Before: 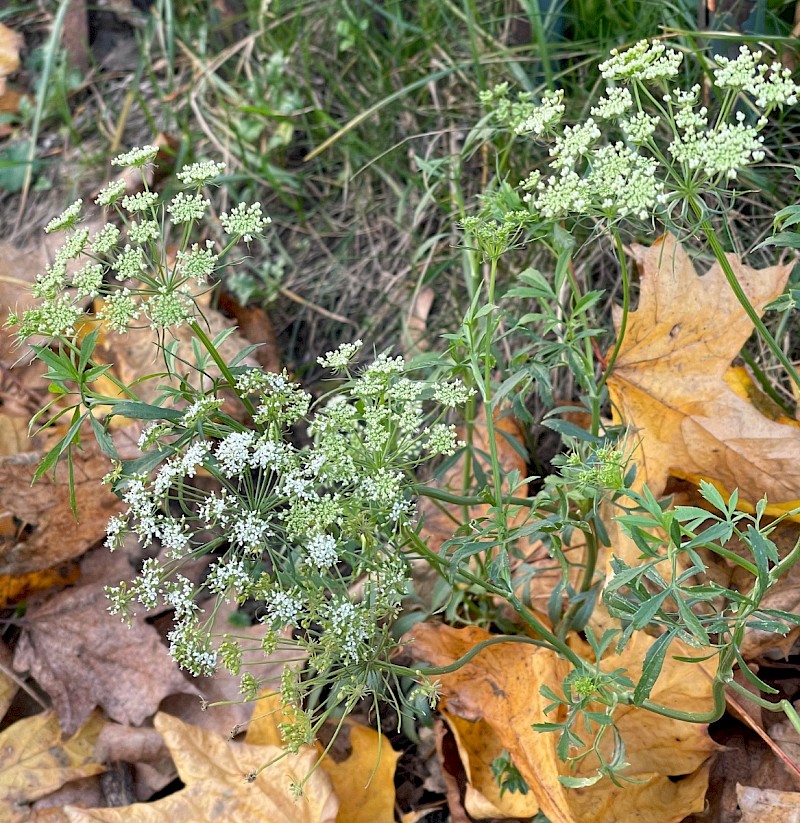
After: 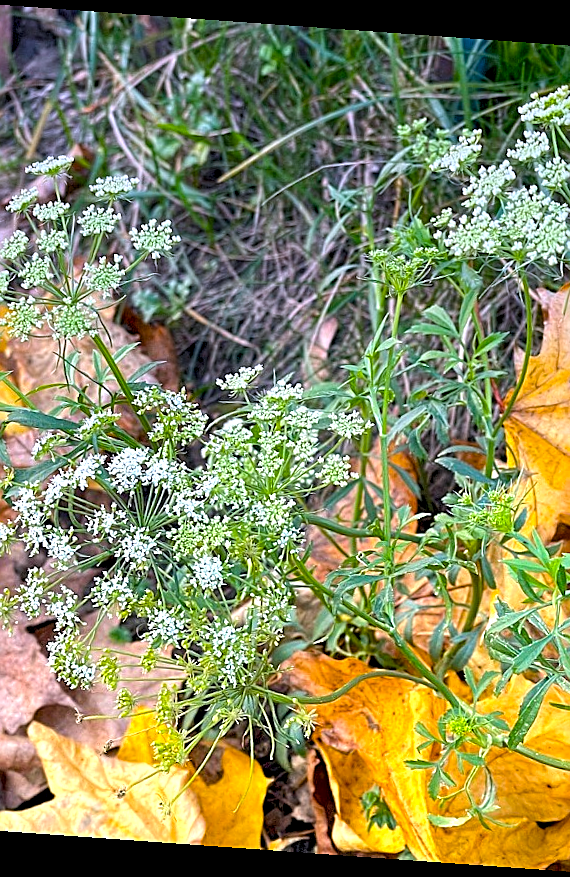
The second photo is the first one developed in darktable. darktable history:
crop and rotate: left 15.546%, right 17.787%
color balance rgb: linear chroma grading › global chroma 15%, perceptual saturation grading › global saturation 30%
sharpen: amount 0.6
rotate and perspective: rotation 4.1°, automatic cropping off
graduated density: hue 238.83°, saturation 50%
local contrast: highlights 100%, shadows 100%, detail 120%, midtone range 0.2
exposure: exposure 0.7 EV, compensate highlight preservation false
